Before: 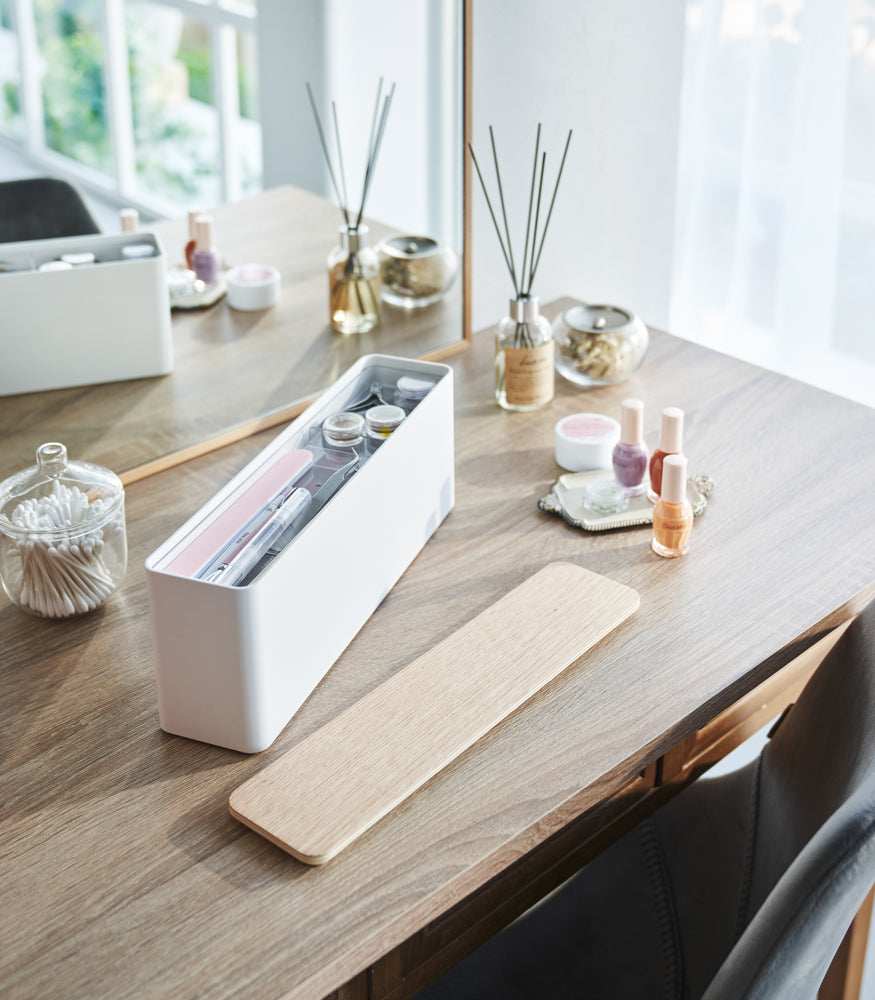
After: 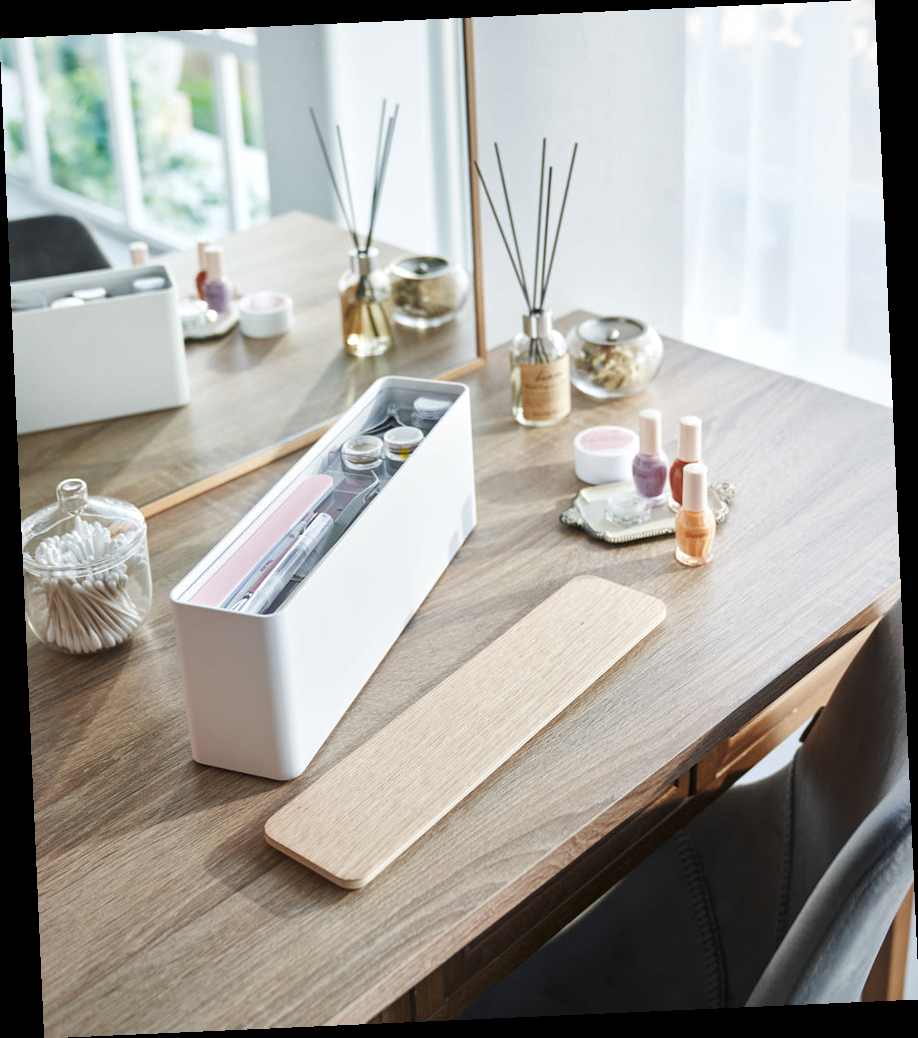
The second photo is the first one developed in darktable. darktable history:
rotate and perspective: rotation -2.56°, automatic cropping off
local contrast: mode bilateral grid, contrast 20, coarseness 50, detail 120%, midtone range 0.2
